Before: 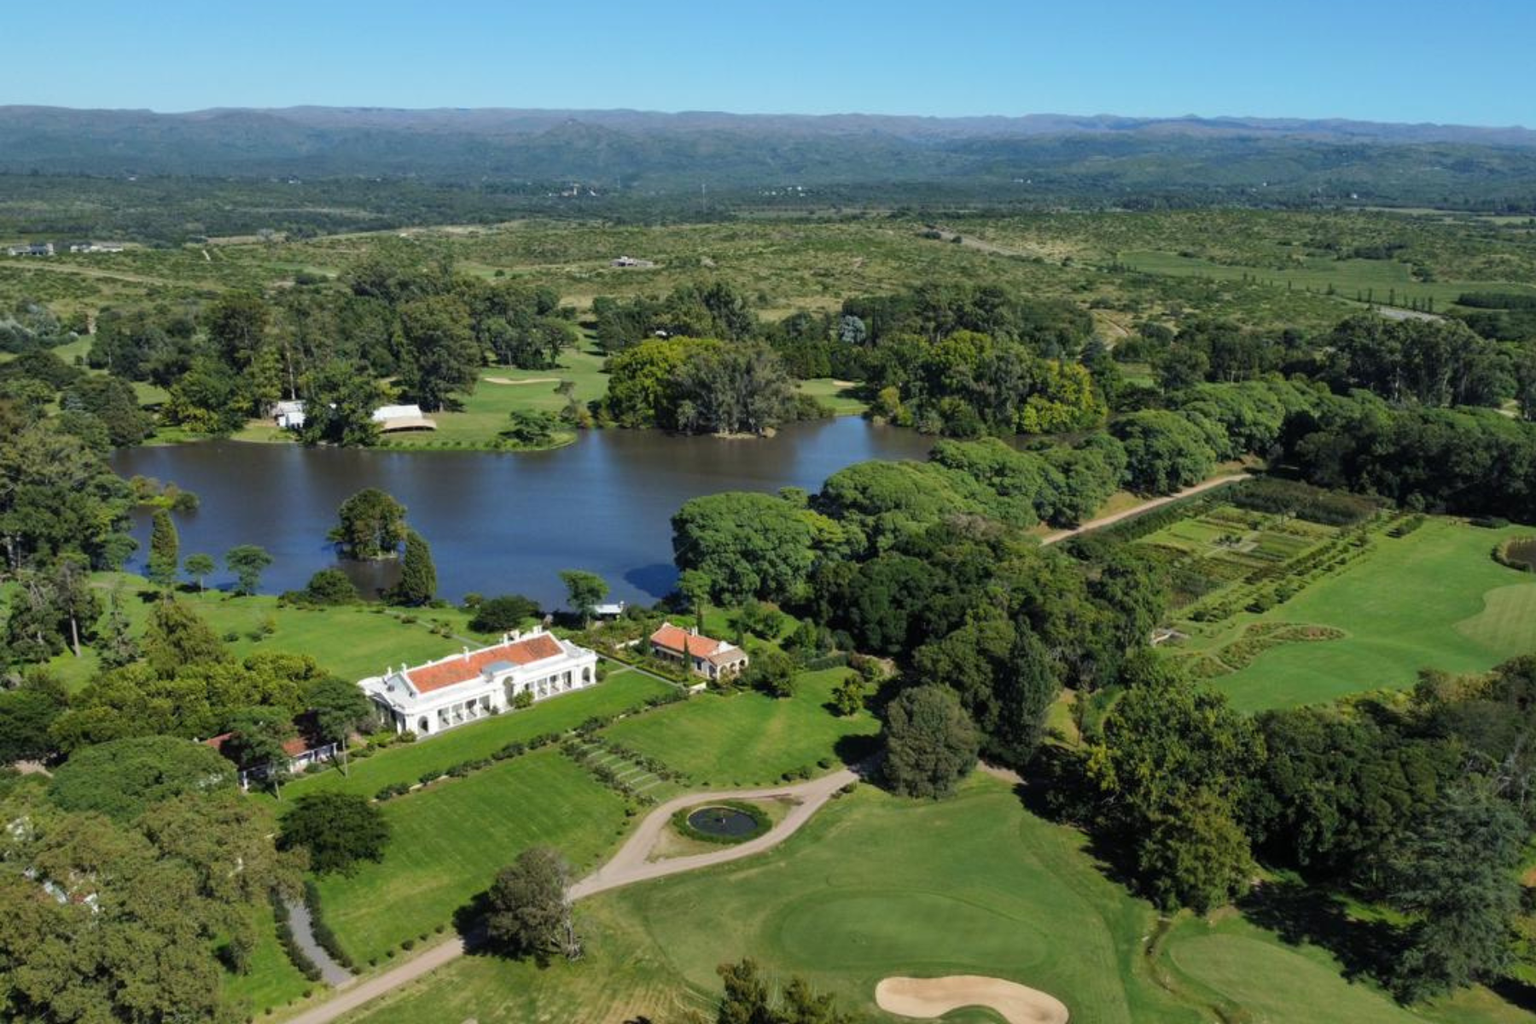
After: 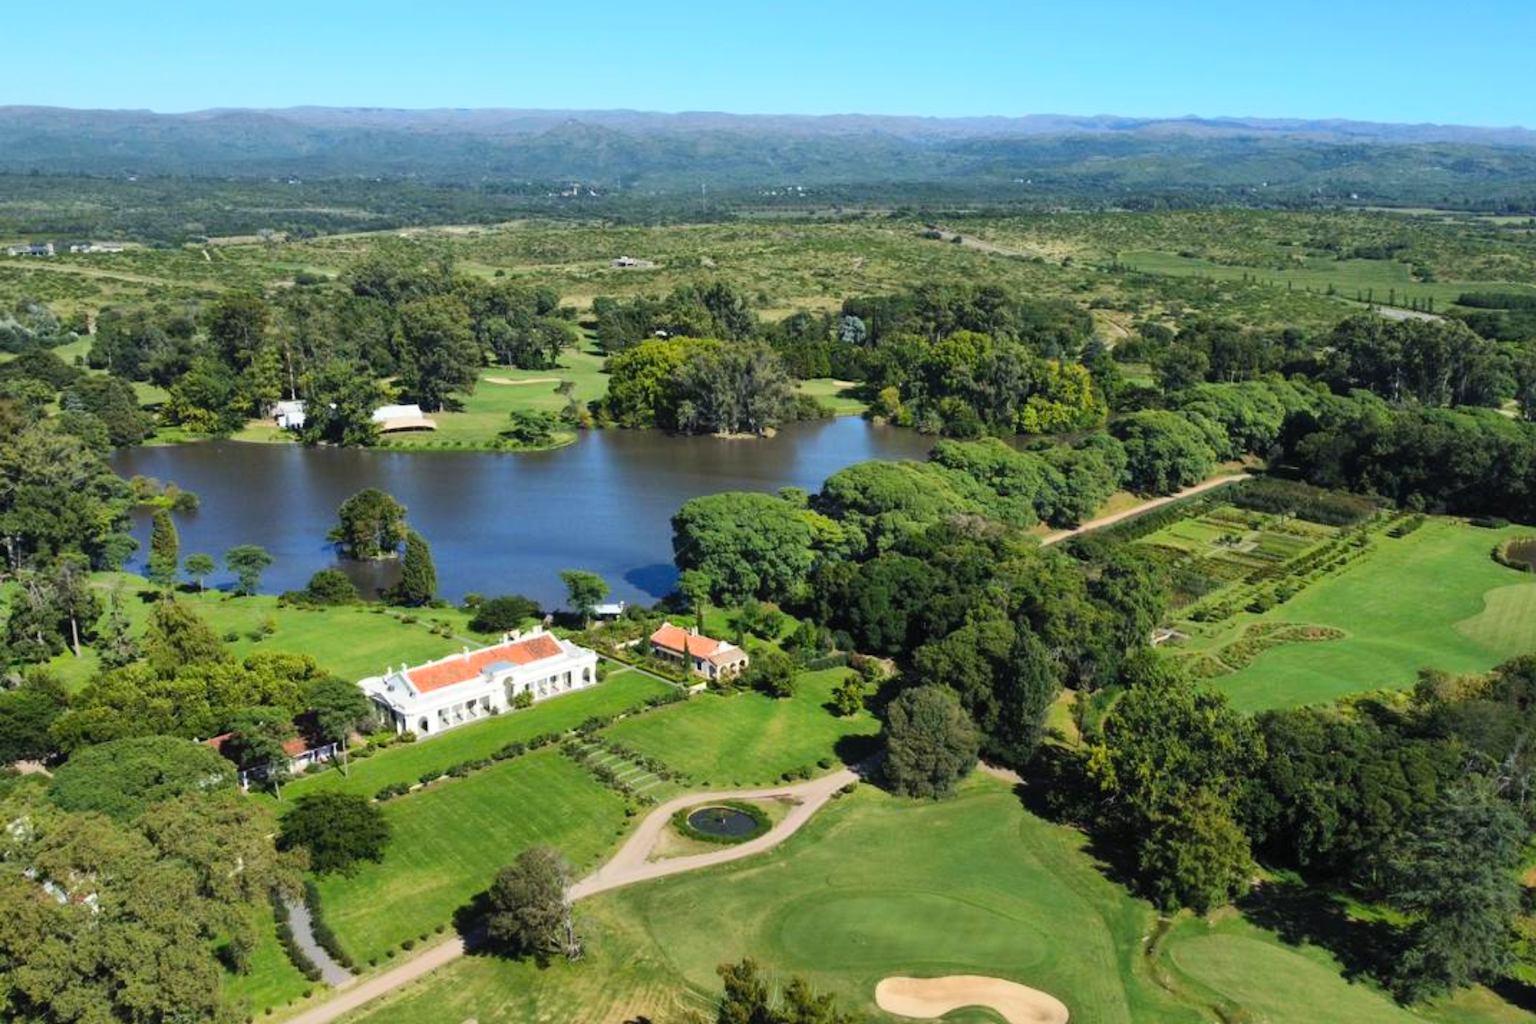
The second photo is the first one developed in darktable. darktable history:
contrast brightness saturation: contrast 0.204, brightness 0.161, saturation 0.224
